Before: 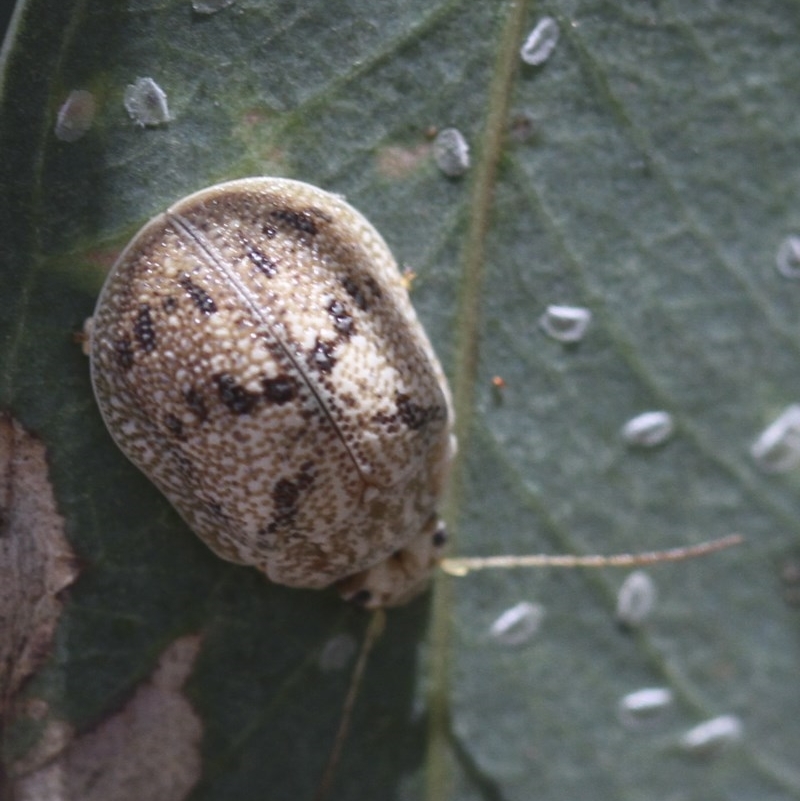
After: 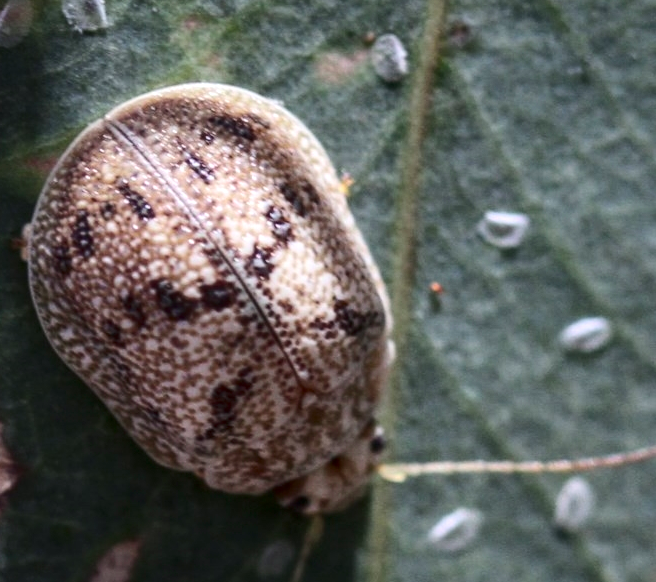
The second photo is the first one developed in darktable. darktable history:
local contrast: on, module defaults
tone curve: curves: ch0 [(0, 0) (0.126, 0.061) (0.338, 0.285) (0.494, 0.518) (0.703, 0.762) (1, 1)]; ch1 [(0, 0) (0.389, 0.313) (0.457, 0.442) (0.5, 0.501) (0.55, 0.578) (1, 1)]; ch2 [(0, 0) (0.44, 0.424) (0.501, 0.499) (0.557, 0.564) (0.613, 0.67) (0.707, 0.746) (1, 1)], color space Lab, independent channels, preserve colors none
crop: left 7.856%, top 11.836%, right 10.12%, bottom 15.387%
